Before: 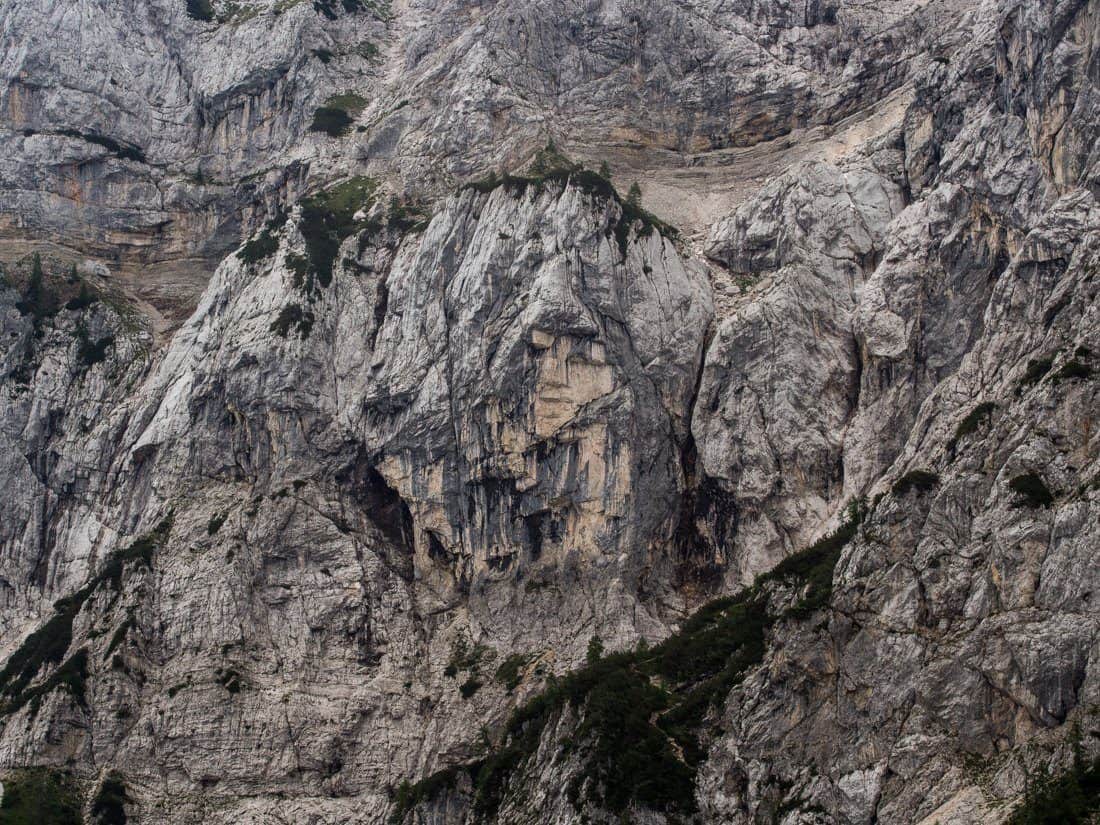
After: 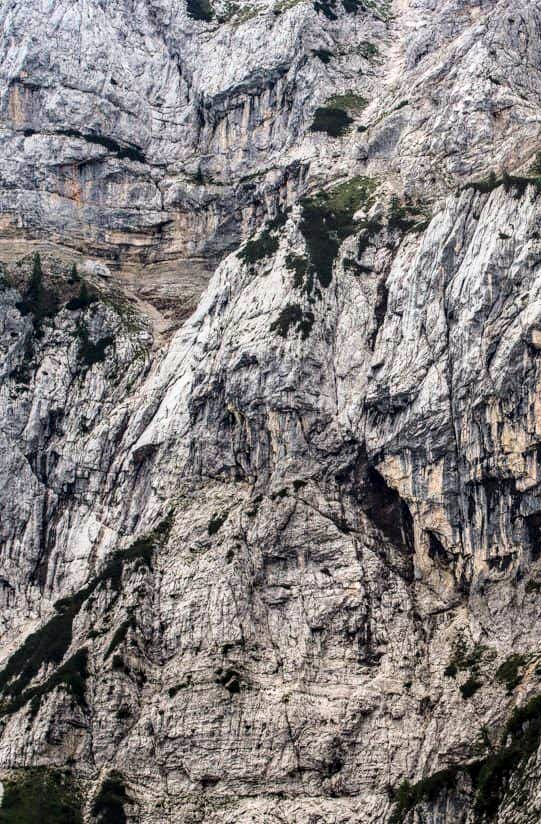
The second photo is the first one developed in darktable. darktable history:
base curve: curves: ch0 [(0, 0) (0.028, 0.03) (0.121, 0.232) (0.46, 0.748) (0.859, 0.968) (1, 1)]
local contrast: on, module defaults
crop and rotate: left 0.013%, top 0%, right 50.75%
haze removal: compatibility mode true, adaptive false
